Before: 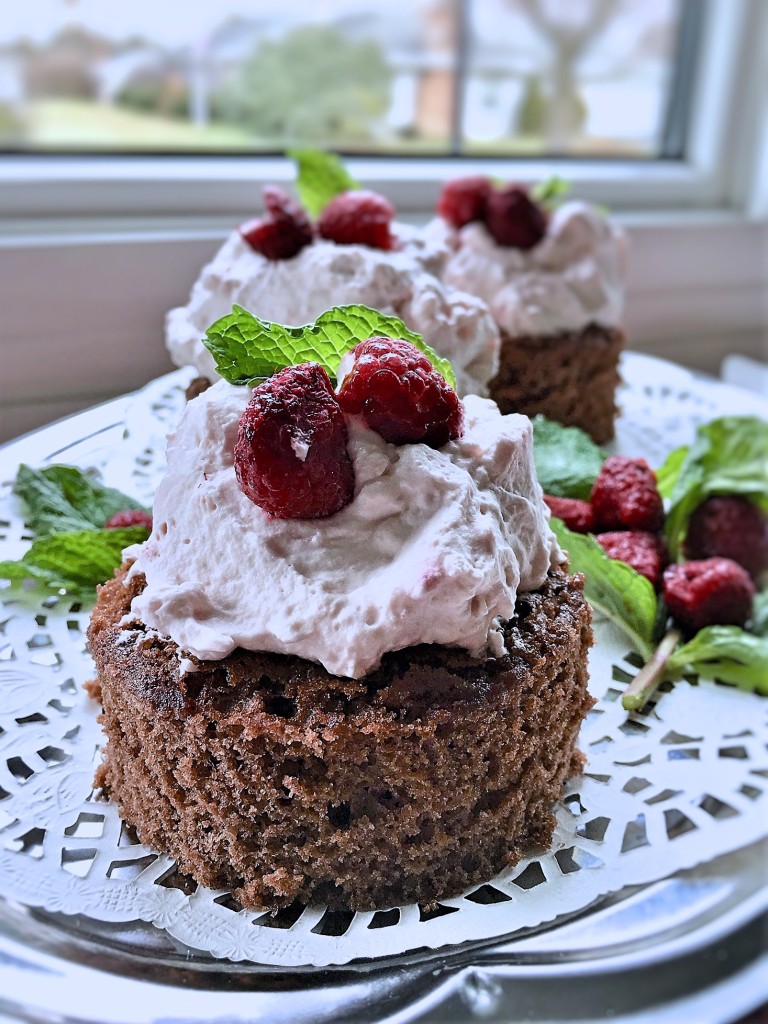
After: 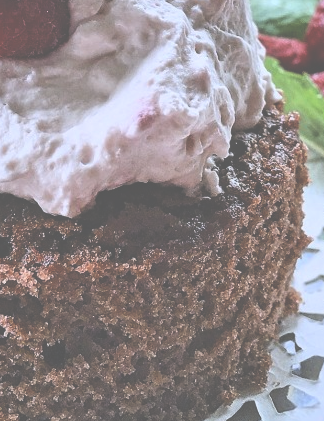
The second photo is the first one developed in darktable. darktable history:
crop: left 37.118%, top 45.07%, right 20.625%, bottom 13.76%
contrast brightness saturation: contrast 0.045, brightness 0.057, saturation 0.013
local contrast: detail 110%
exposure: black level correction -0.086, compensate exposure bias true, compensate highlight preservation false
